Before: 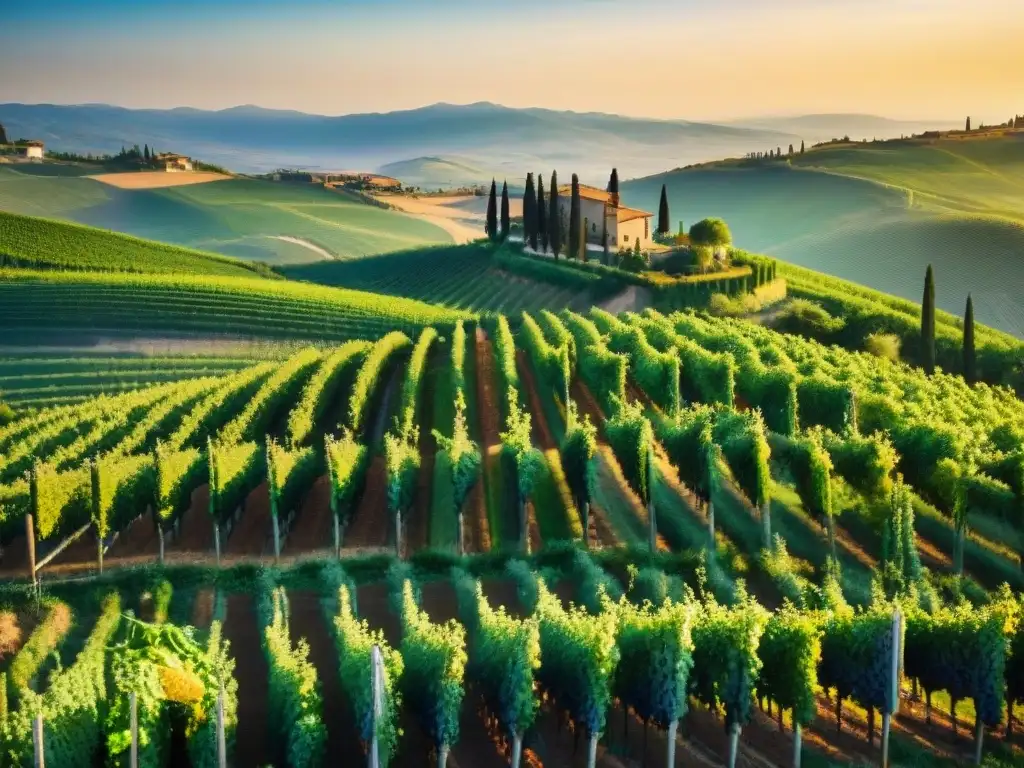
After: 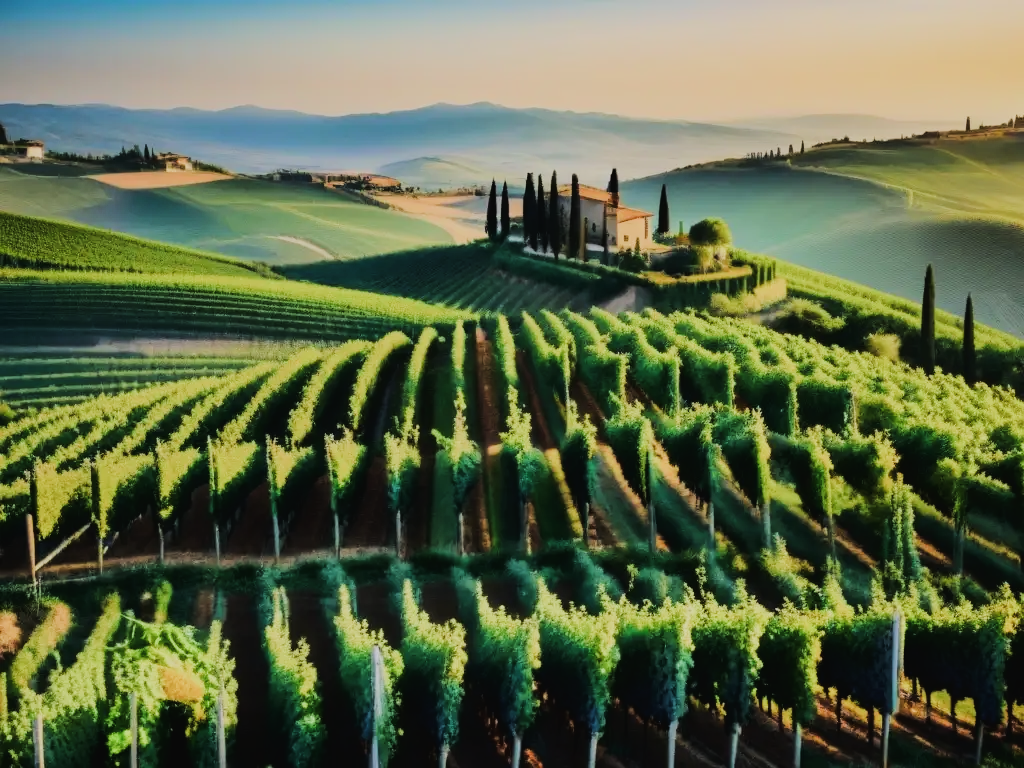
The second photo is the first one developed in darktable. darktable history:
tone curve: curves: ch0 [(0, 0.021) (0.049, 0.044) (0.157, 0.131) (0.365, 0.359) (0.499, 0.517) (0.675, 0.667) (0.856, 0.83) (1, 0.969)]; ch1 [(0, 0) (0.302, 0.309) (0.433, 0.443) (0.472, 0.47) (0.502, 0.503) (0.527, 0.516) (0.564, 0.557) (0.614, 0.645) (0.677, 0.722) (0.859, 0.889) (1, 1)]; ch2 [(0, 0) (0.33, 0.301) (0.447, 0.44) (0.487, 0.496) (0.502, 0.501) (0.535, 0.537) (0.565, 0.558) (0.608, 0.624) (1, 1)], color space Lab, linked channels, preserve colors none
filmic rgb: black relative exposure -7.5 EV, white relative exposure 5 EV, threshold 2.98 EV, hardness 3.32, contrast 1.297, color science v5 (2021), contrast in shadows safe, contrast in highlights safe, enable highlight reconstruction true
